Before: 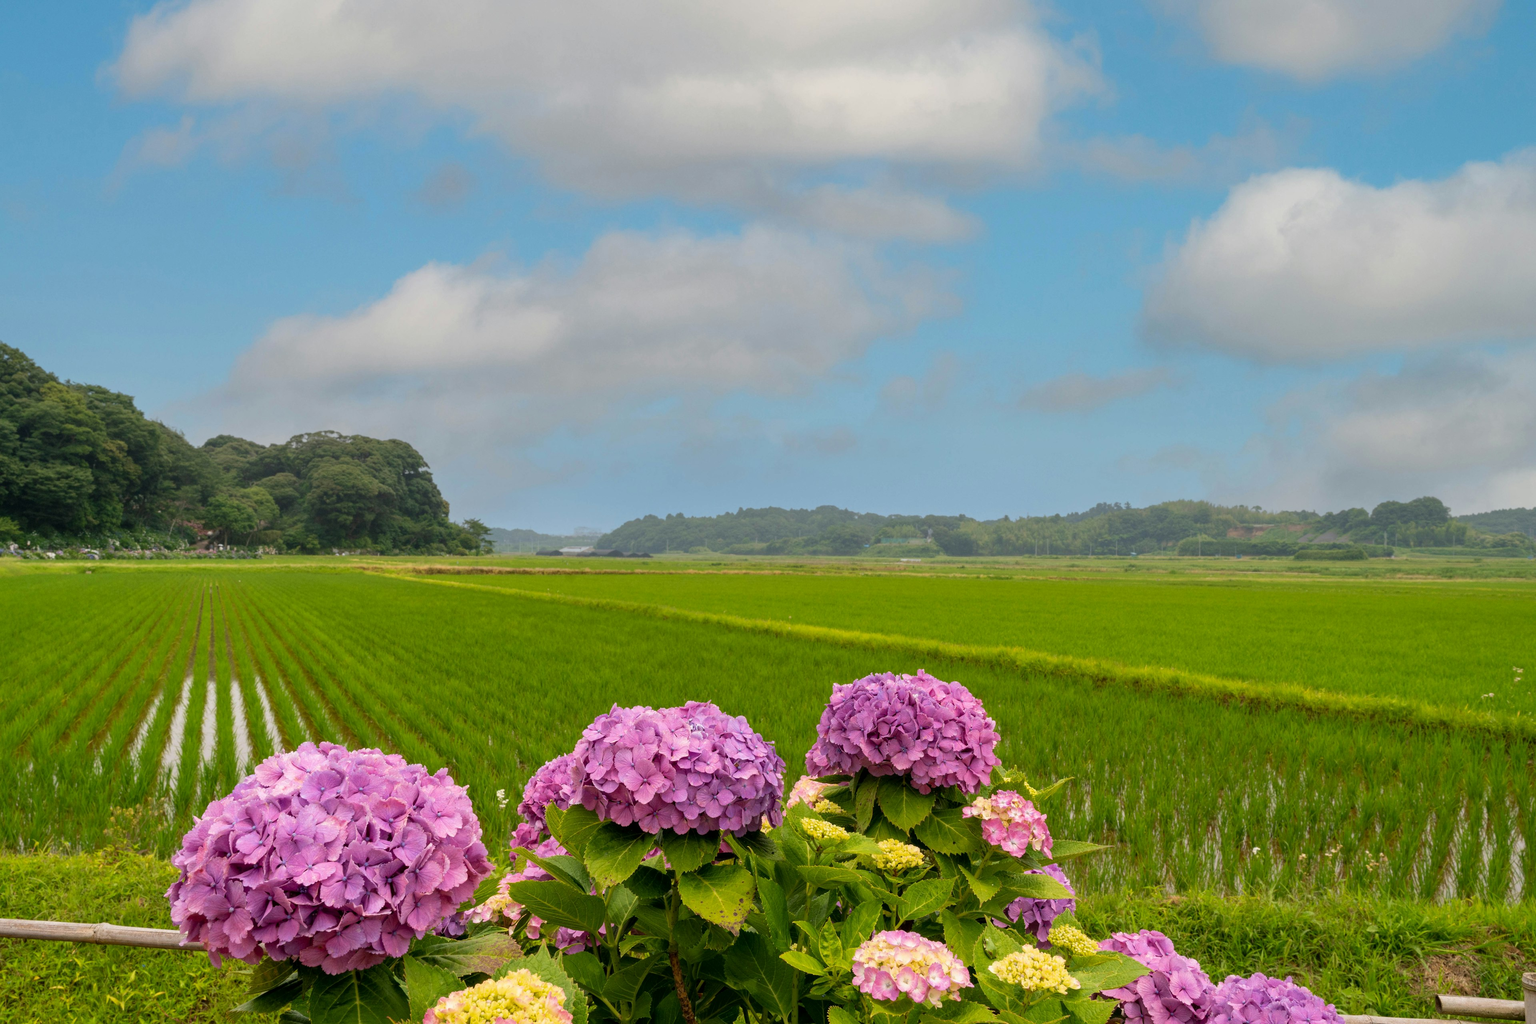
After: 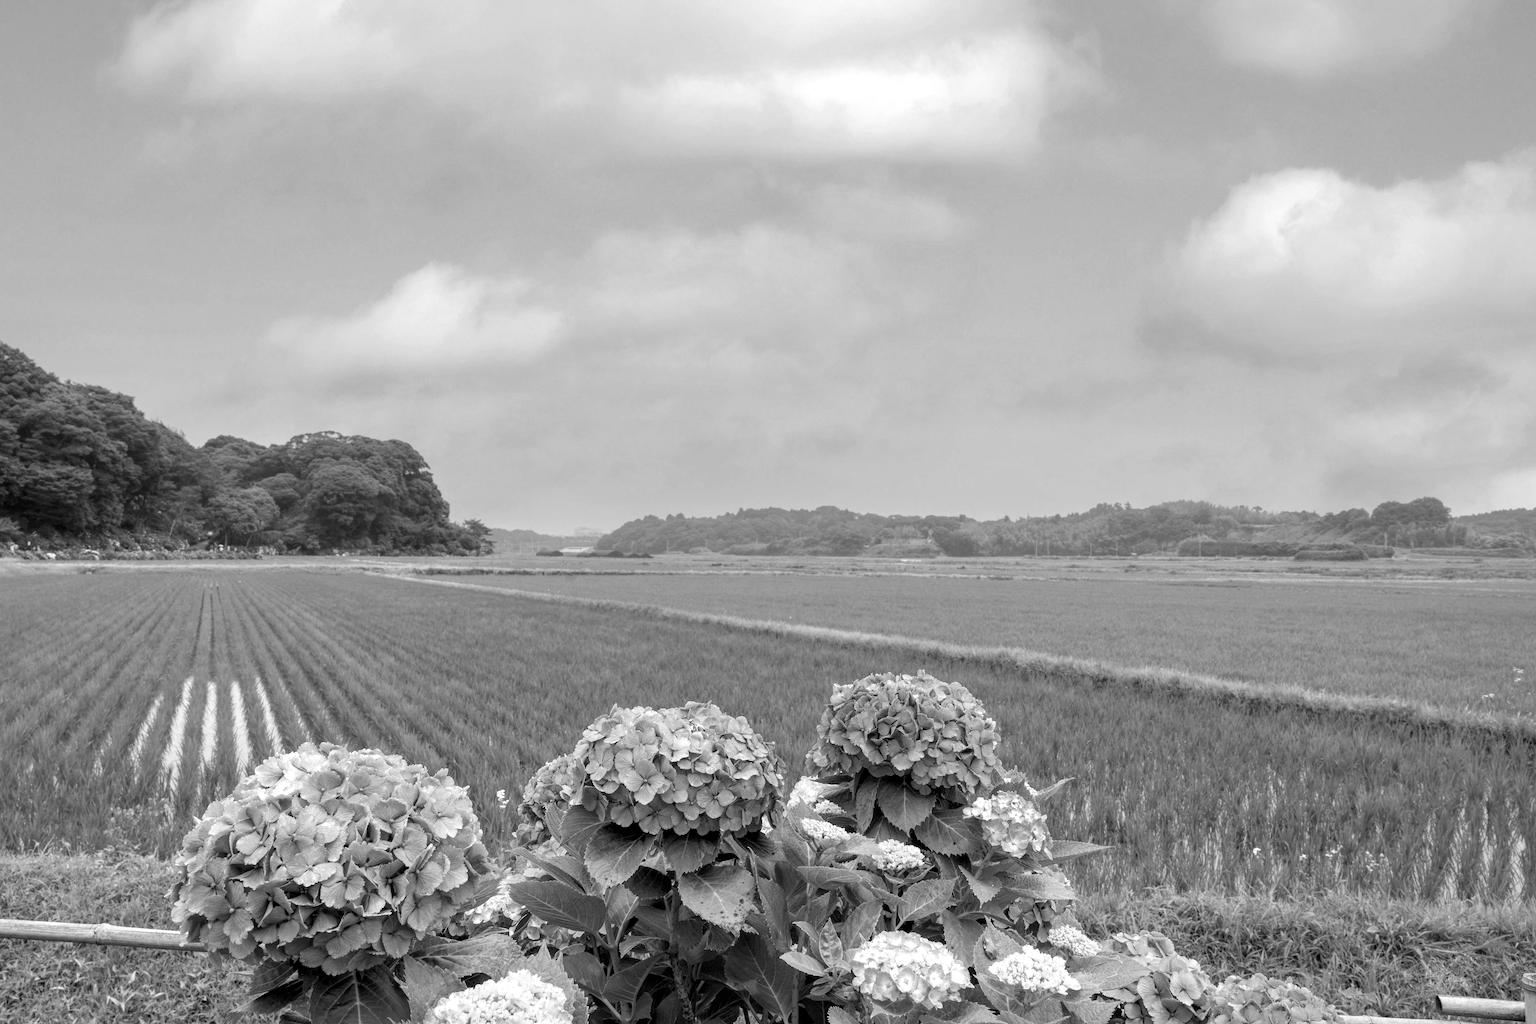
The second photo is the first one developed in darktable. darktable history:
exposure: black level correction 0.001, exposure 0.5 EV, compensate exposure bias true, compensate highlight preservation false
color balance rgb: shadows lift › hue 87.51°, highlights gain › chroma 1.62%, highlights gain › hue 55.1°, global offset › chroma 0.1%, global offset › hue 253.66°, linear chroma grading › global chroma 0.5%
monochrome: on, module defaults
white balance: red 0.98, blue 1.034
local contrast: highlights 100%, shadows 100%, detail 120%, midtone range 0.2
contrast brightness saturation: contrast 0.04, saturation 0.16
